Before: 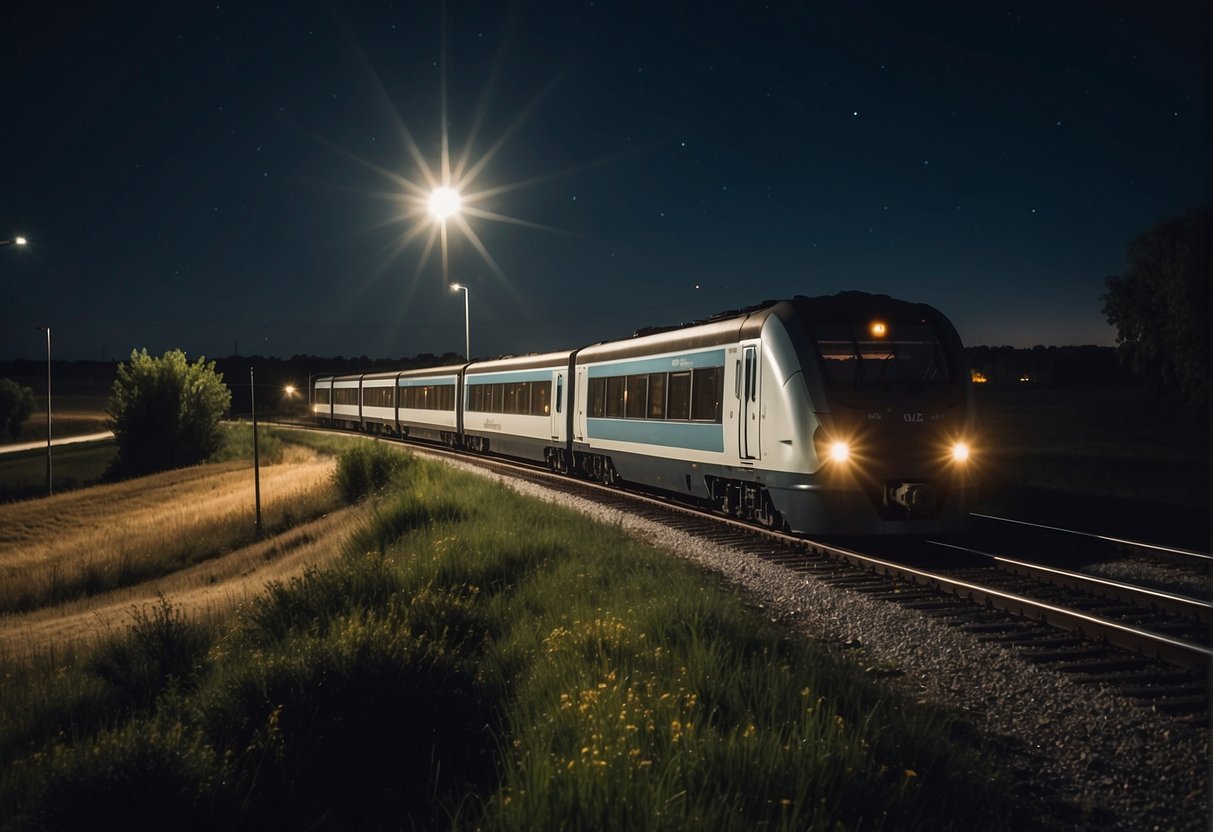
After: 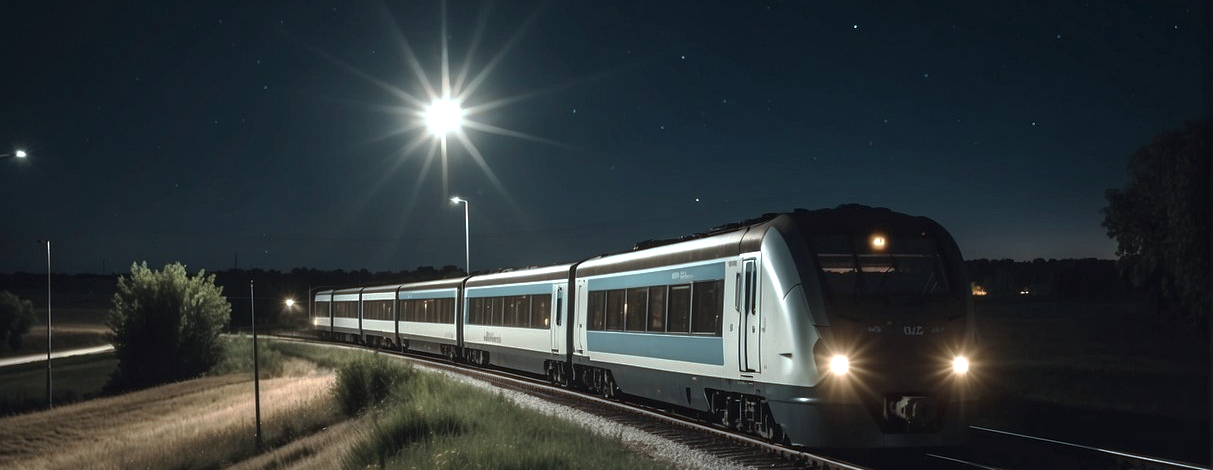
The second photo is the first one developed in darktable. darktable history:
color balance rgb: perceptual saturation grading › global saturation 0.322%
exposure: exposure 0.482 EV, compensate highlight preservation false
tone curve: curves: ch0 [(0, 0) (0.568, 0.517) (0.8, 0.717) (1, 1)], preserve colors none
color correction: highlights a* -13.23, highlights b* -17.89, saturation 0.695
crop and rotate: top 10.463%, bottom 32.999%
